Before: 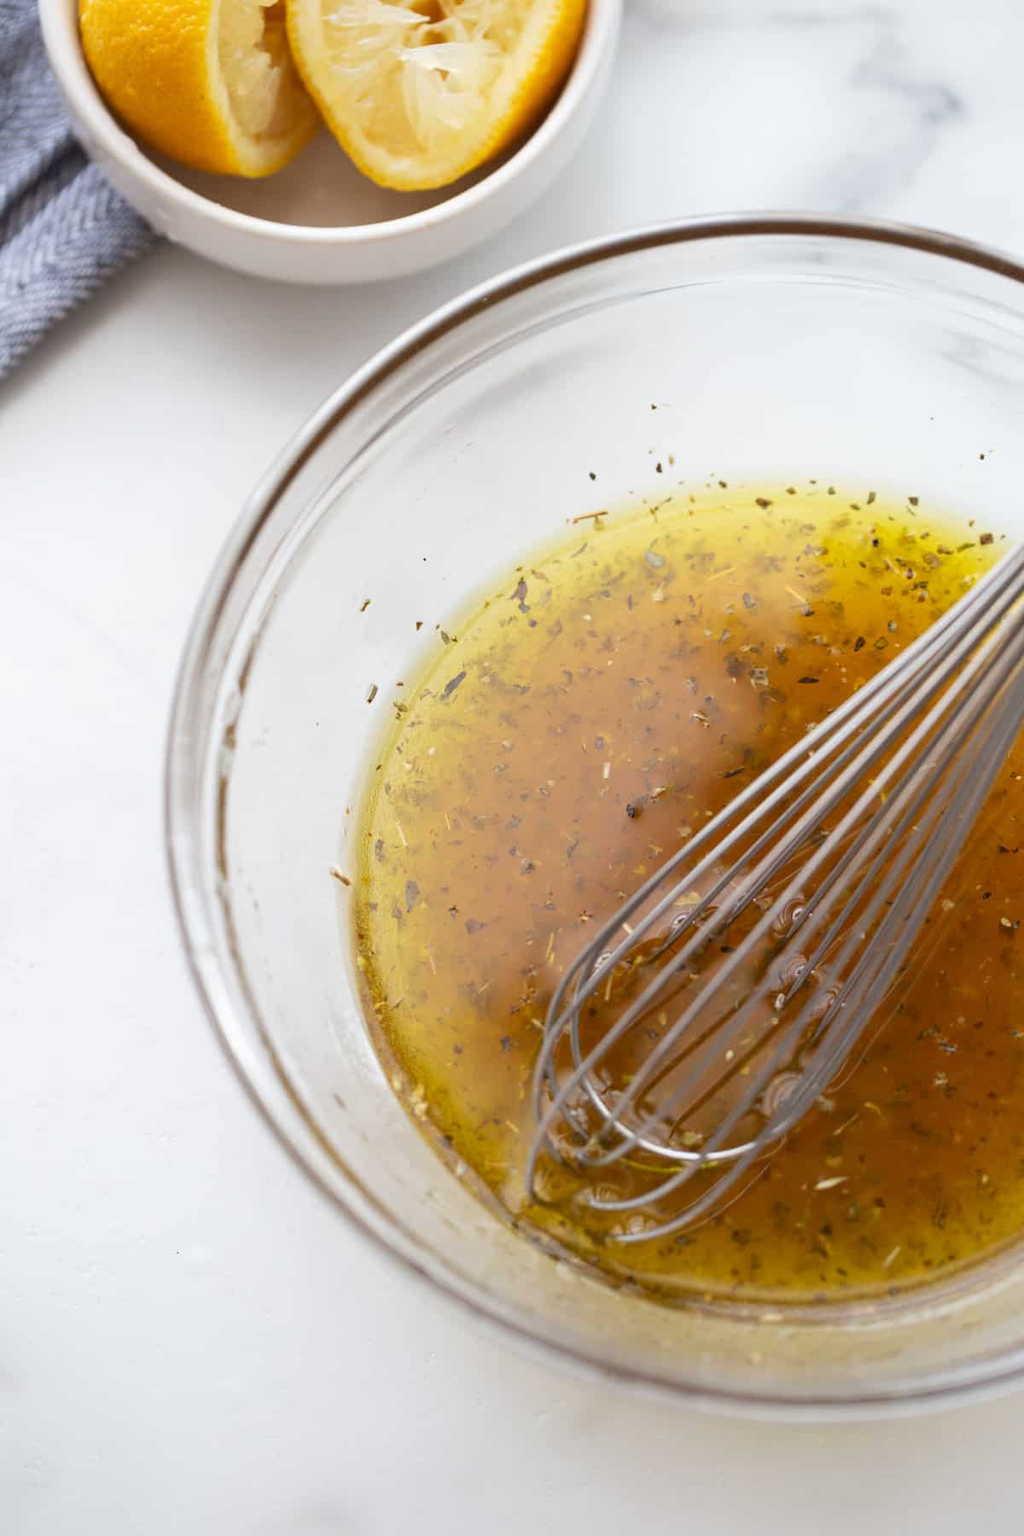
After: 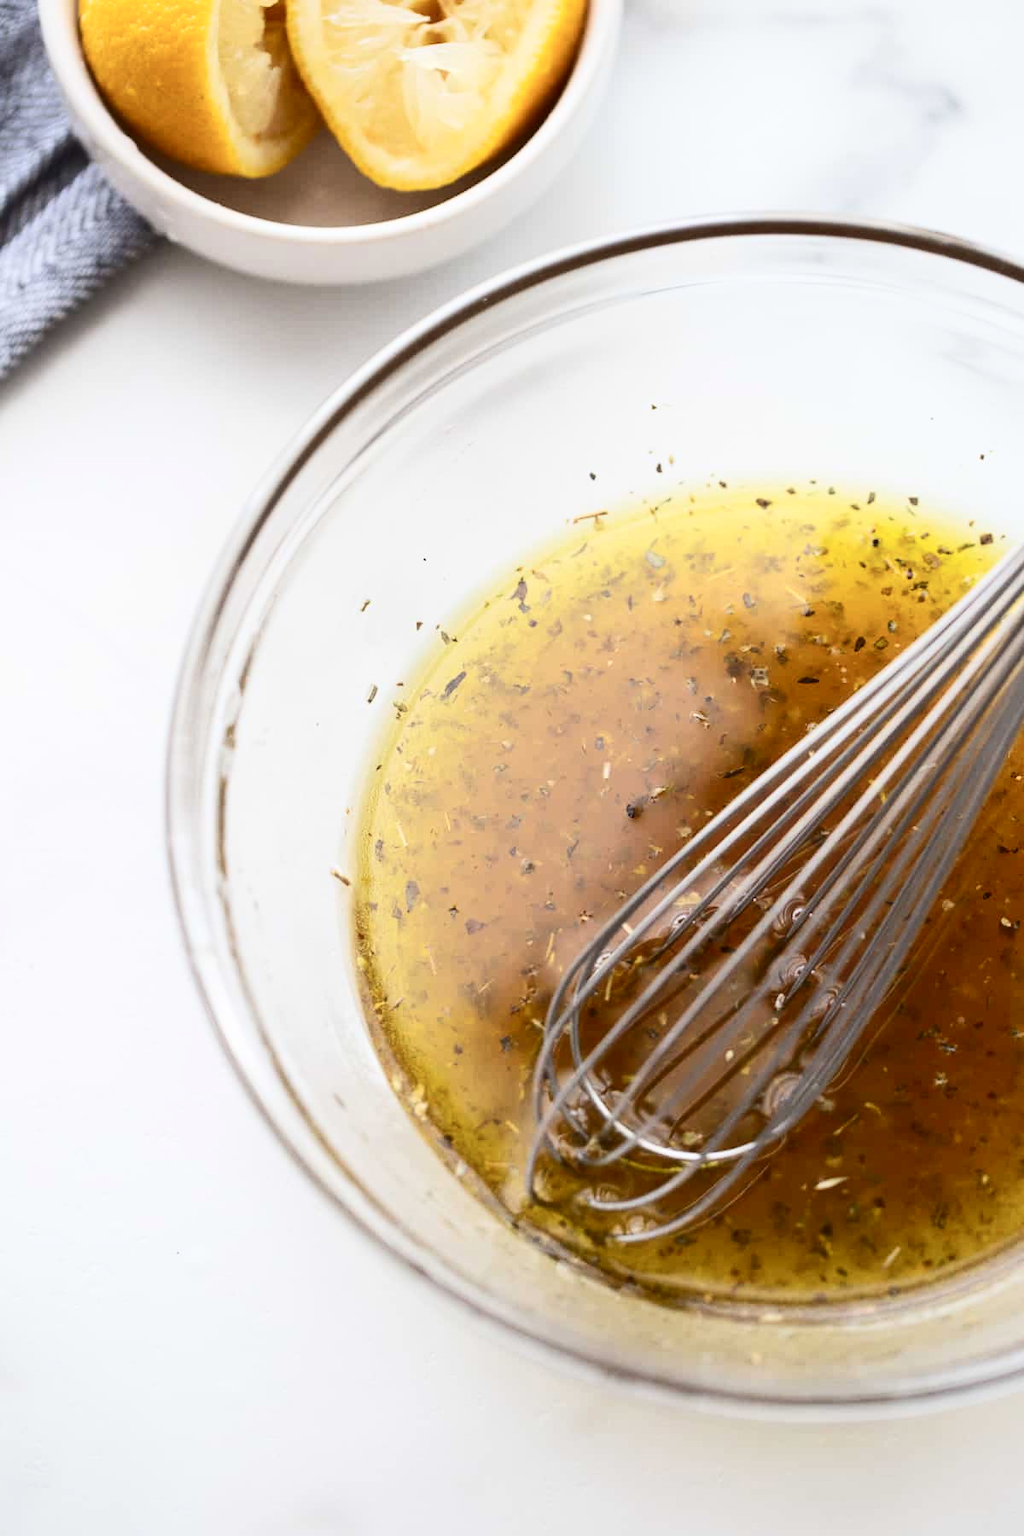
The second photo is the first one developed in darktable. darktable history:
contrast brightness saturation: contrast 0.279
haze removal: strength -0.107, compatibility mode true, adaptive false
